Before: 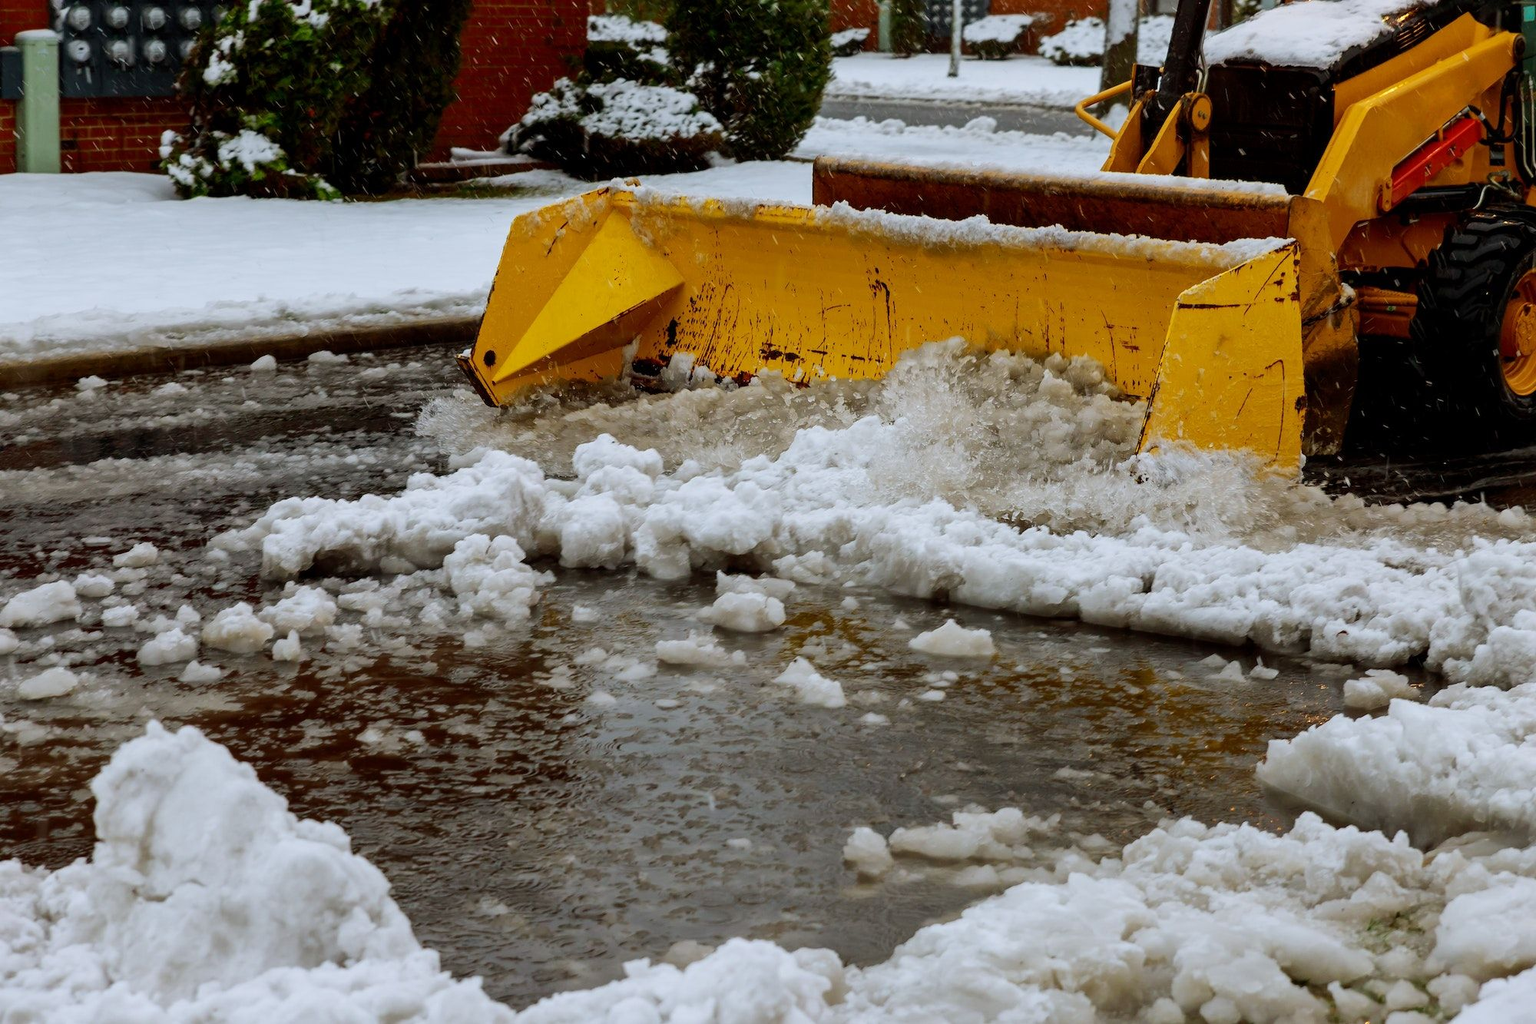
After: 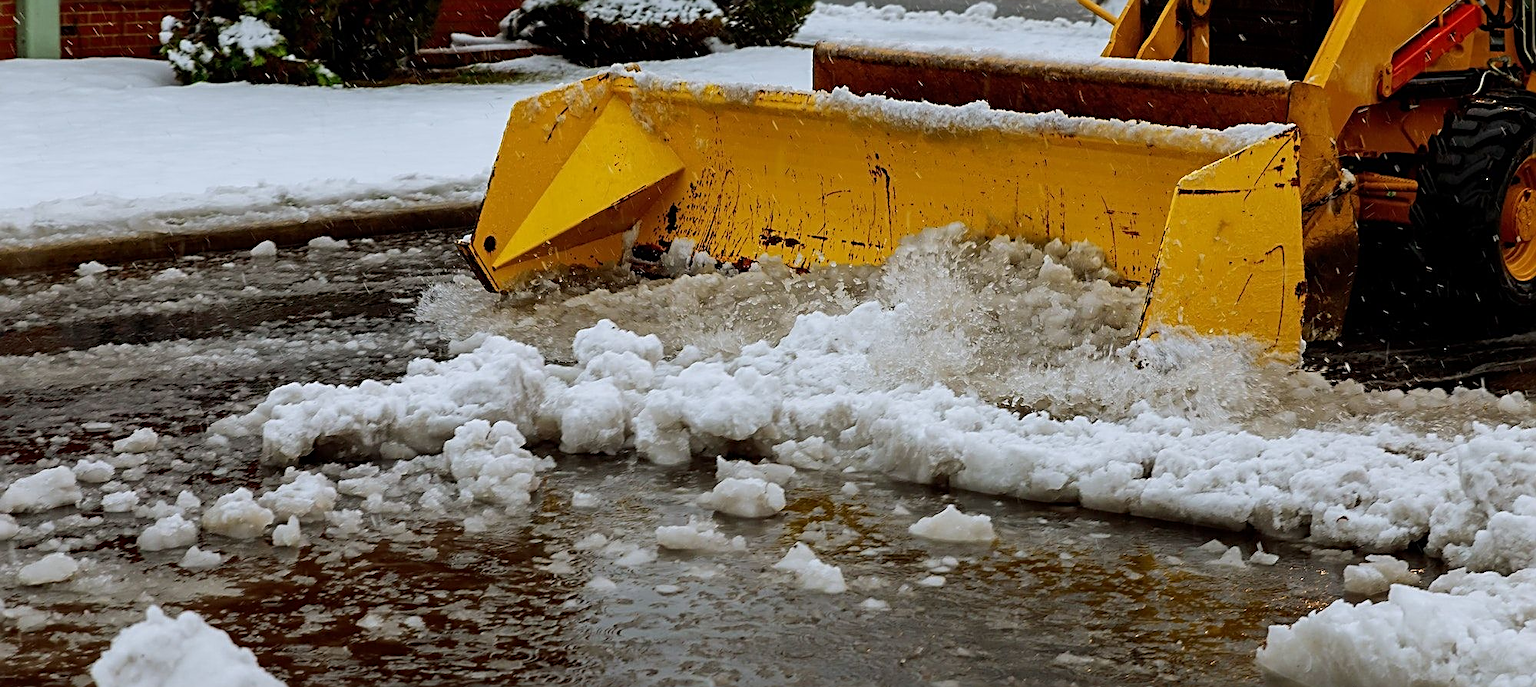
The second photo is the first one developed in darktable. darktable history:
crop: top 11.185%, bottom 21.659%
sharpen: radius 2.645, amount 0.661
